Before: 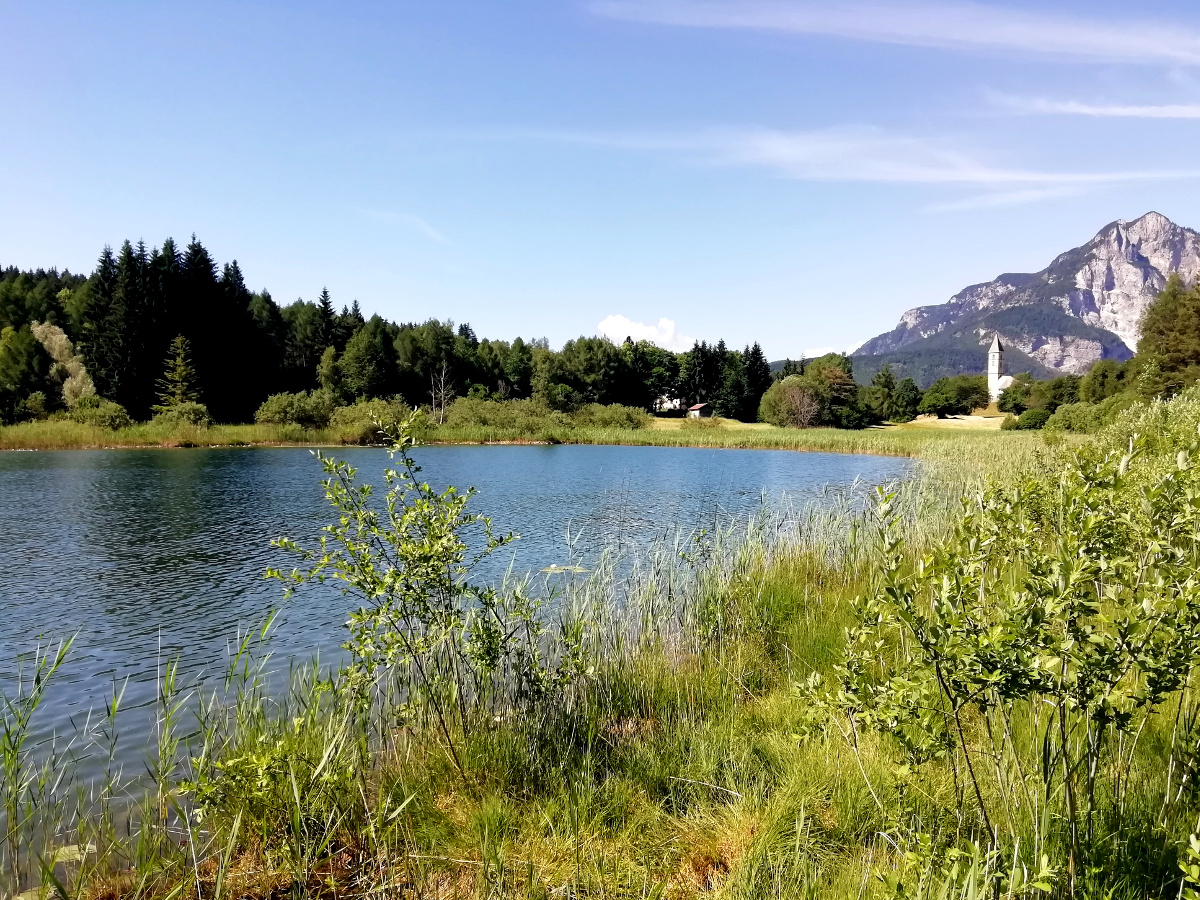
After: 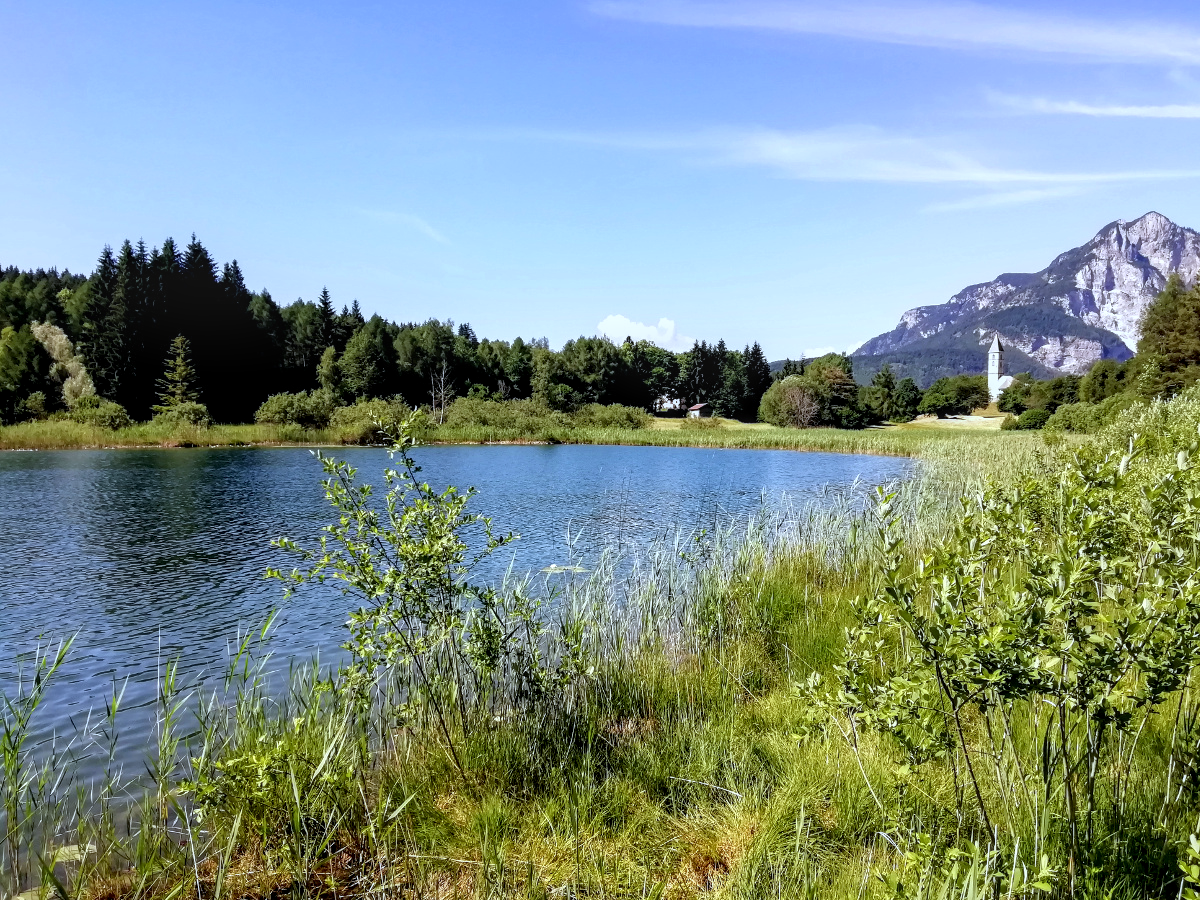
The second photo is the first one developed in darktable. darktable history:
local contrast: detail 130%
white balance: red 0.931, blue 1.11
